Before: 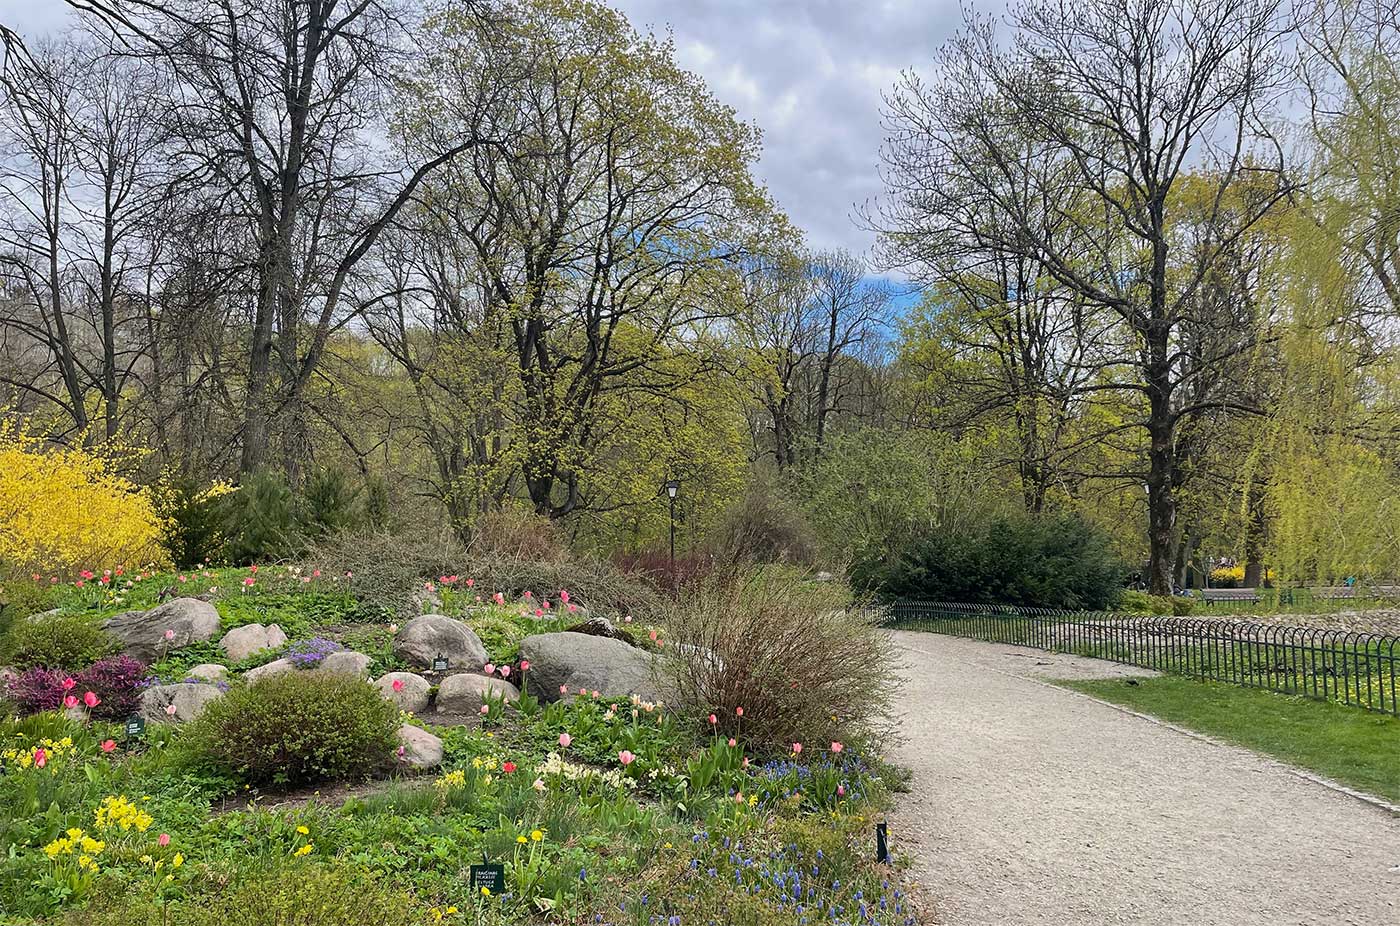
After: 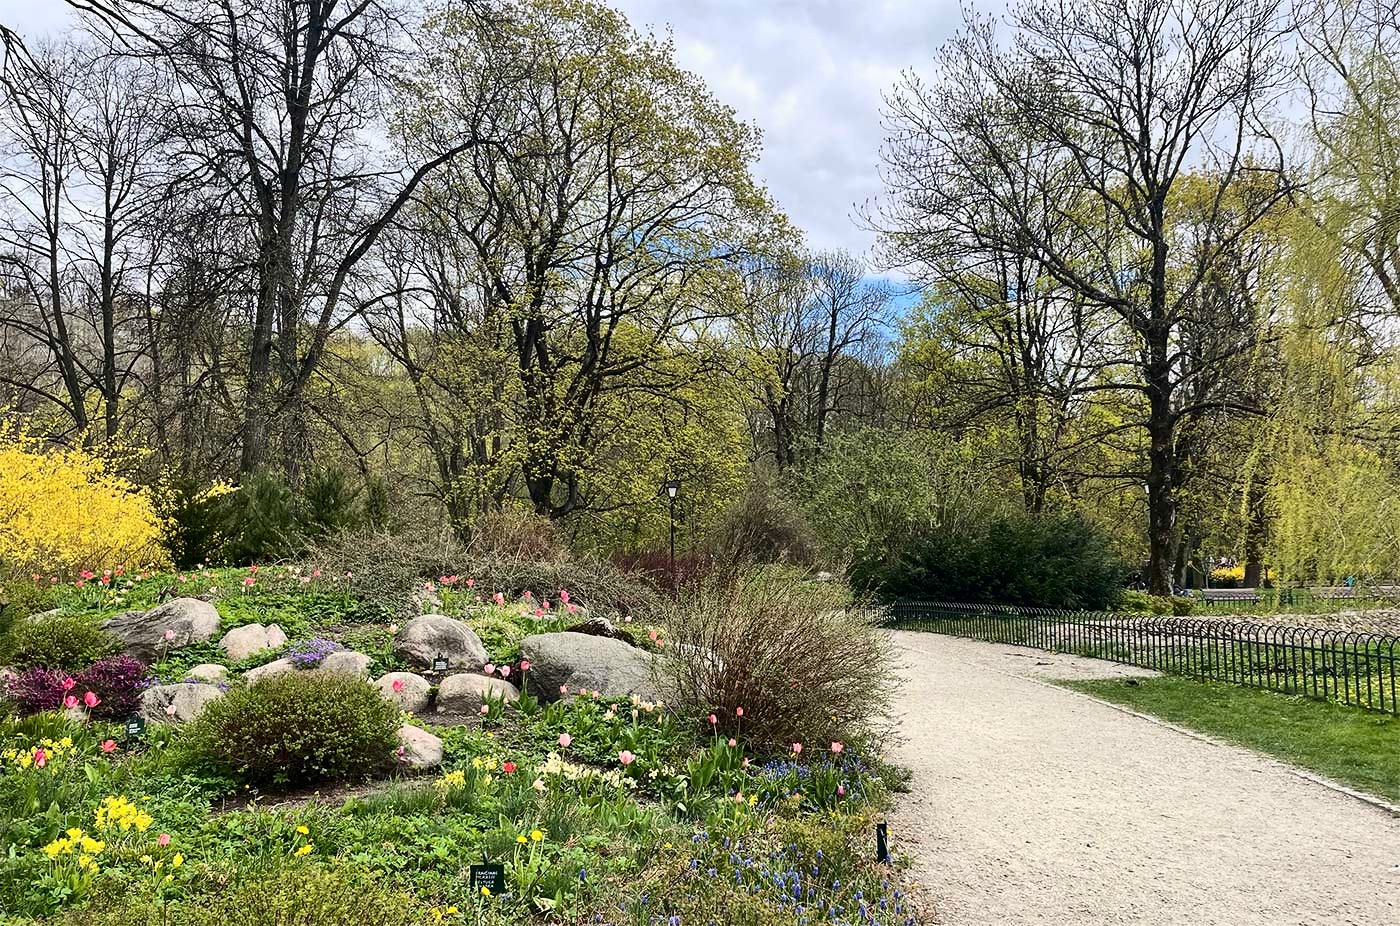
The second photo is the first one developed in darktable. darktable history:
contrast brightness saturation: contrast 0.292
color correction: highlights b* 2.92
exposure: exposure 0.076 EV, compensate highlight preservation false
